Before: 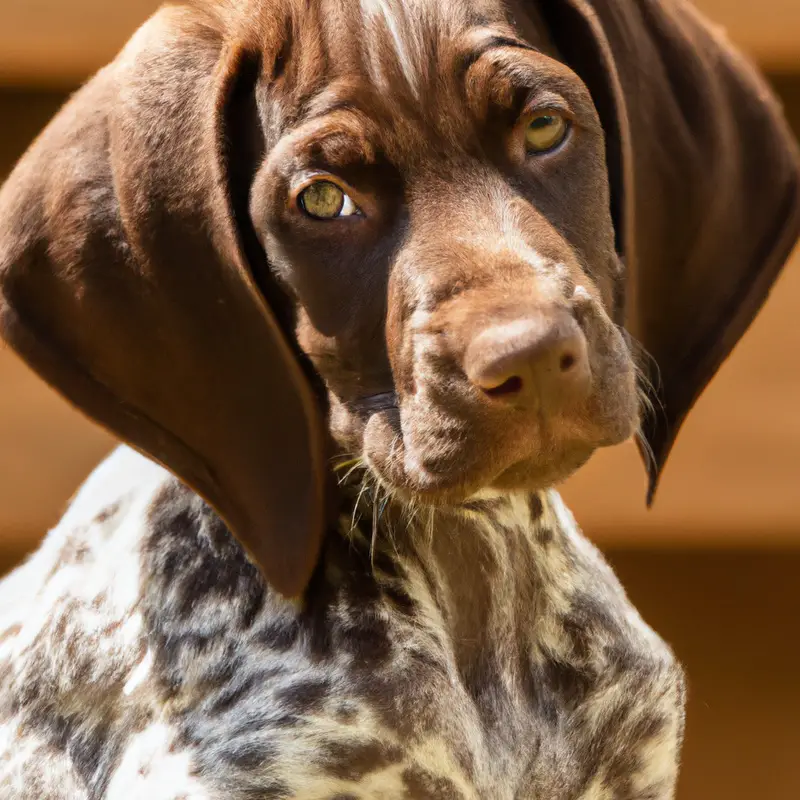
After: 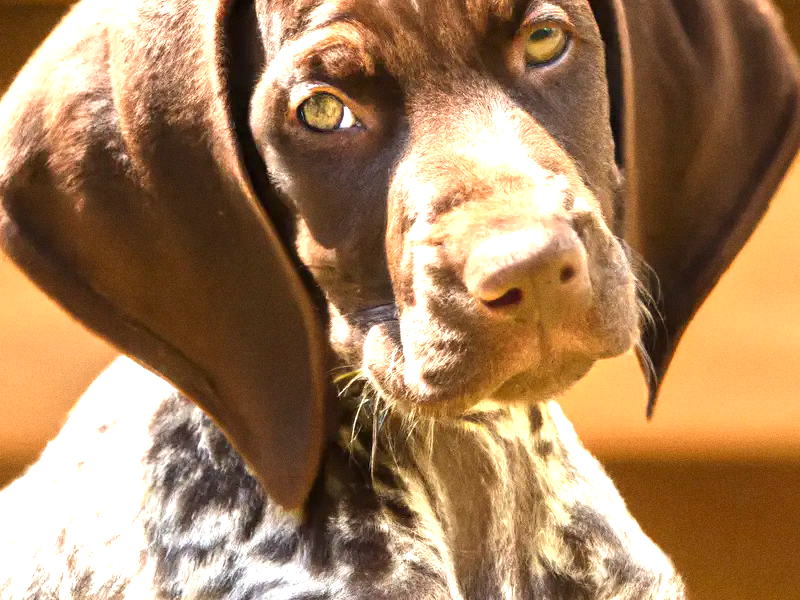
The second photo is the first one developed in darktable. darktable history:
crop: top 11.038%, bottom 13.962%
grain: coarseness 0.09 ISO
exposure: black level correction 0, exposure 1.4 EV, compensate highlight preservation false
